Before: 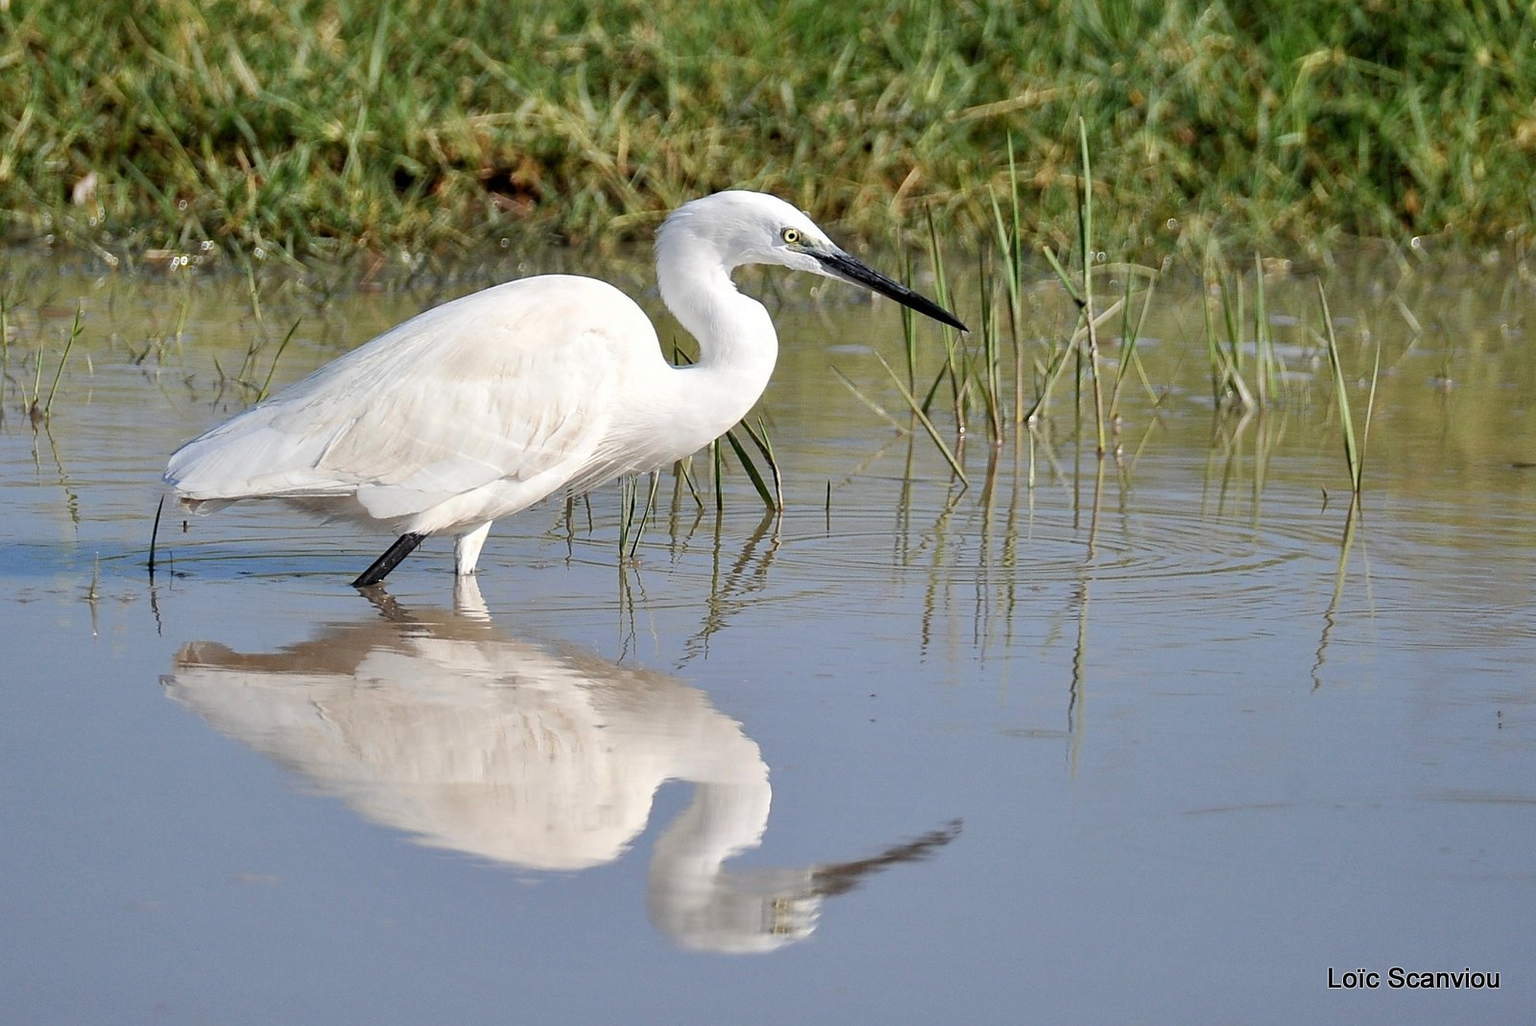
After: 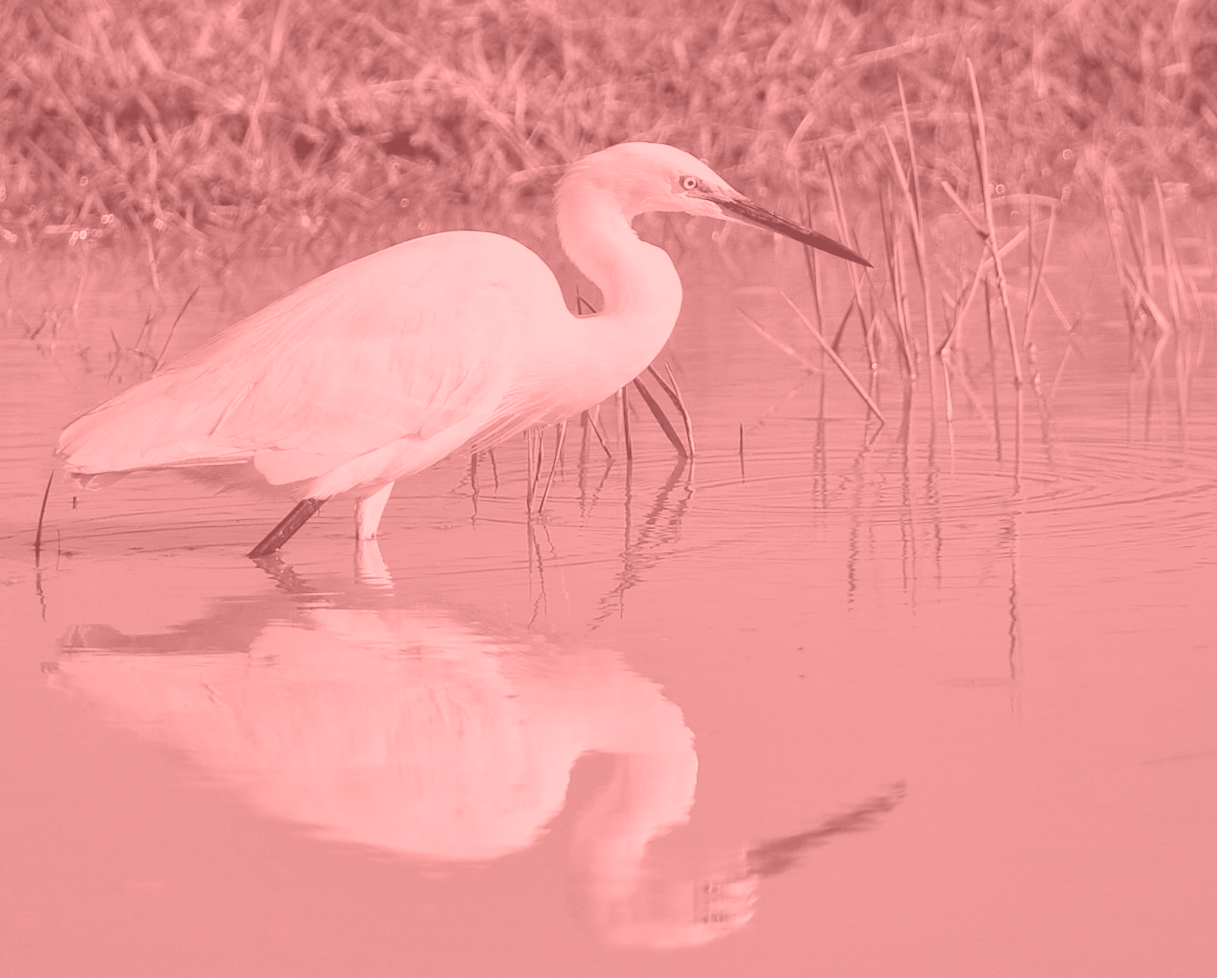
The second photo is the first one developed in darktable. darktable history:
colorize: saturation 51%, source mix 50.67%, lightness 50.67%
crop and rotate: angle 1°, left 4.281%, top 0.642%, right 11.383%, bottom 2.486%
local contrast: detail 110%
color balance: output saturation 120%
rotate and perspective: rotation -1.68°, lens shift (vertical) -0.146, crop left 0.049, crop right 0.912, crop top 0.032, crop bottom 0.96
